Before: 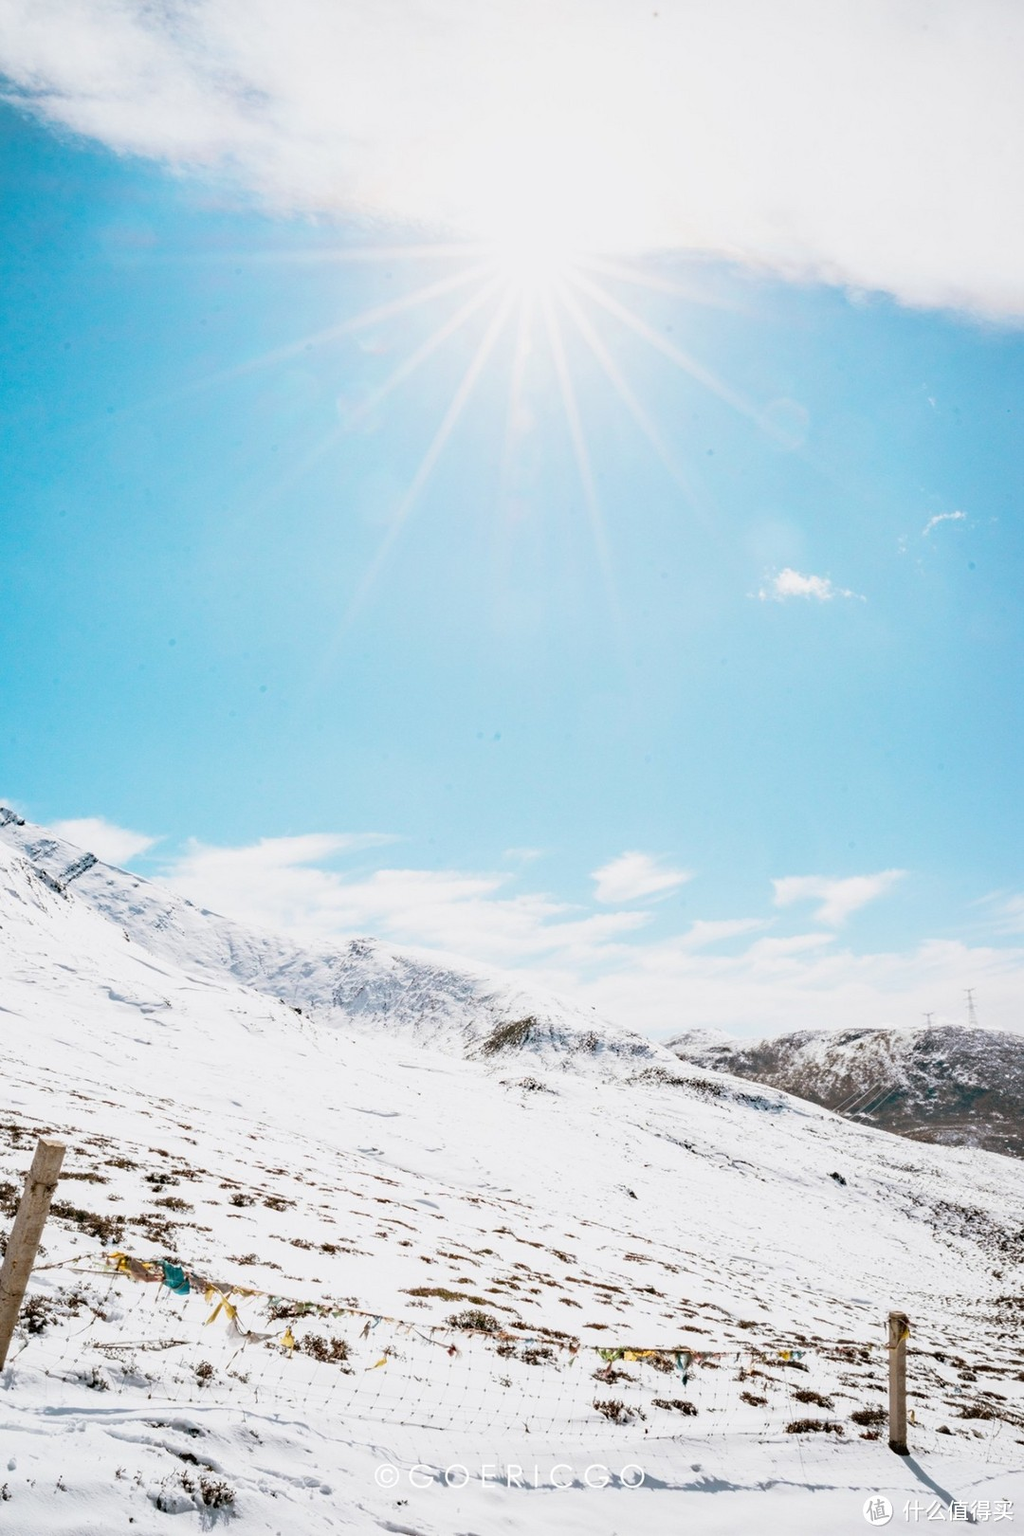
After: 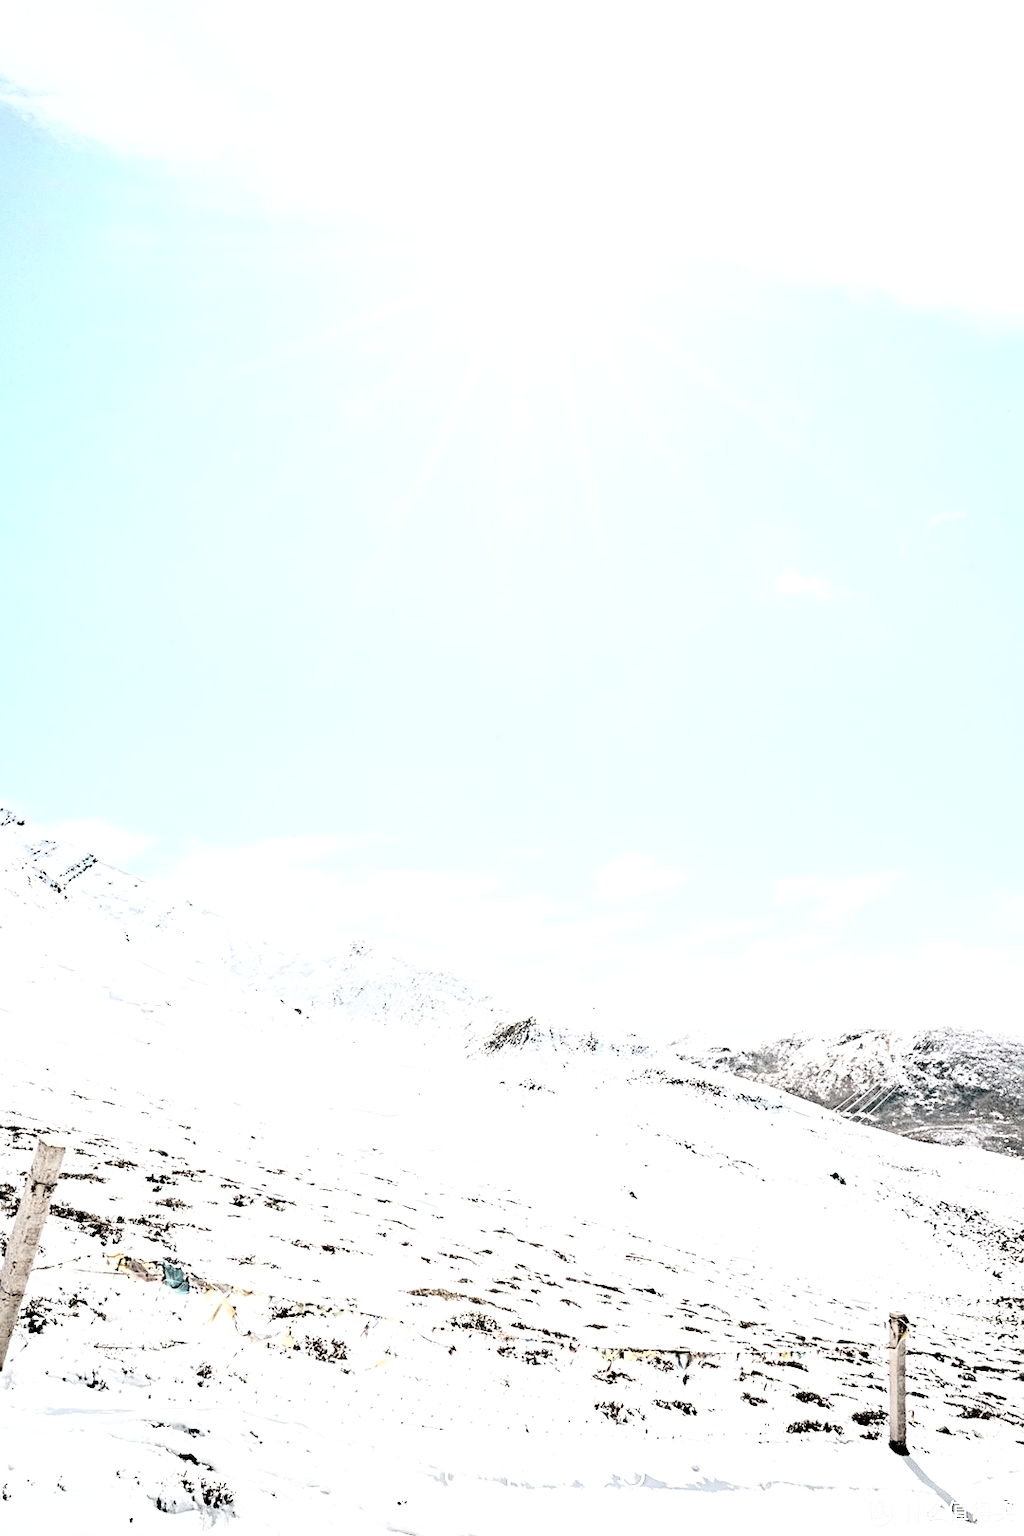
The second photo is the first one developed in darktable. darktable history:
sharpen: on, module defaults
base curve: curves: ch0 [(0, 0) (0.007, 0.004) (0.027, 0.03) (0.046, 0.07) (0.207, 0.54) (0.442, 0.872) (0.673, 0.972) (1, 1)]
color correction: highlights b* -0.002, saturation 0.309
exposure: black level correction 0.011, exposure 0.69 EV, compensate highlight preservation false
